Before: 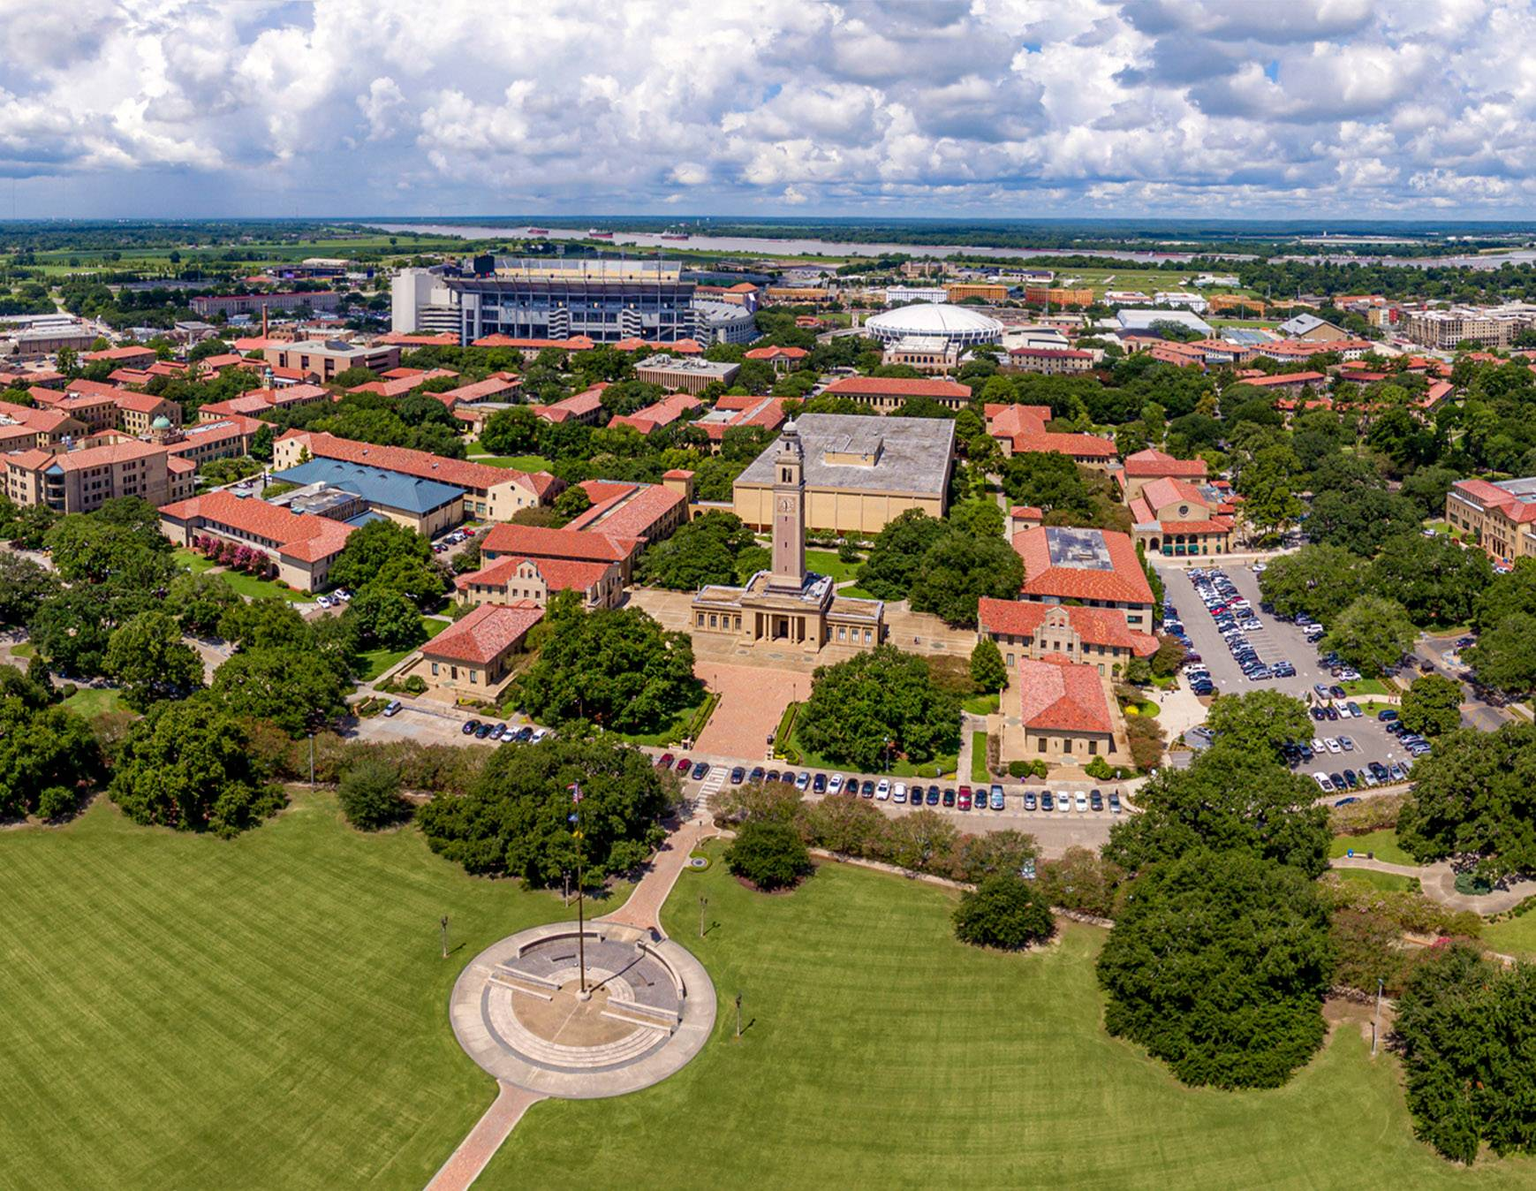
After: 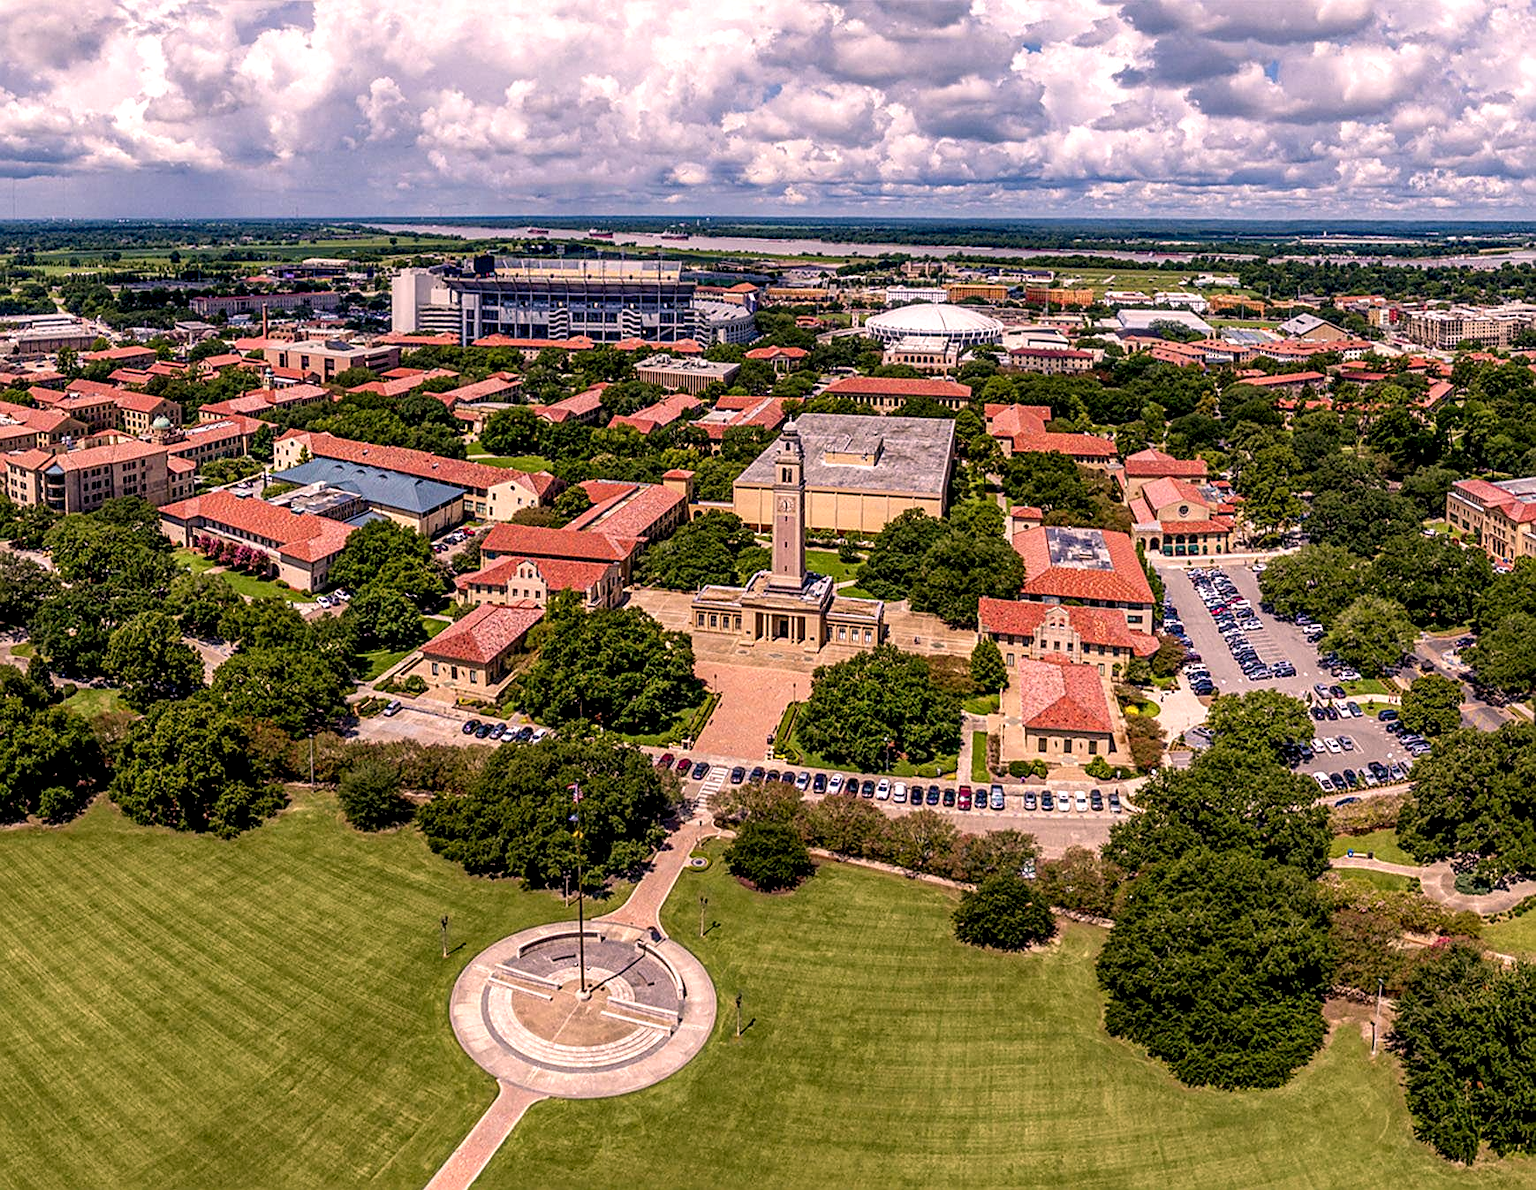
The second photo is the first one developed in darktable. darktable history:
local contrast: detail 160%
color correction: highlights a* 12.43, highlights b* 5.39
sharpen: on, module defaults
exposure: exposure -0.046 EV, compensate highlight preservation false
